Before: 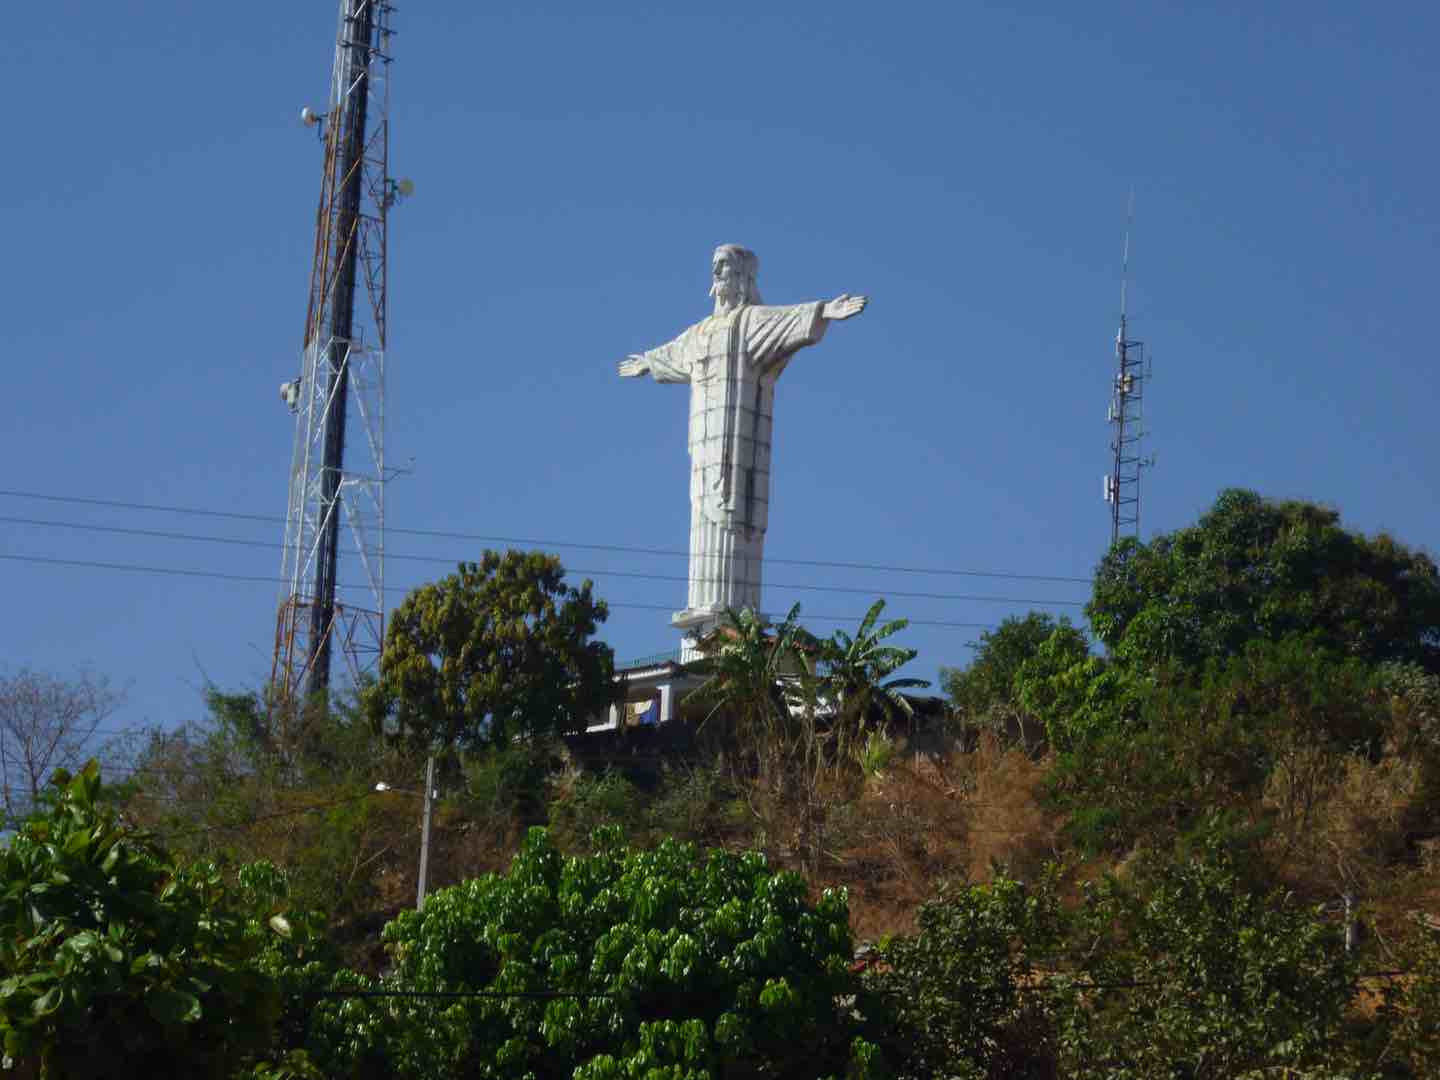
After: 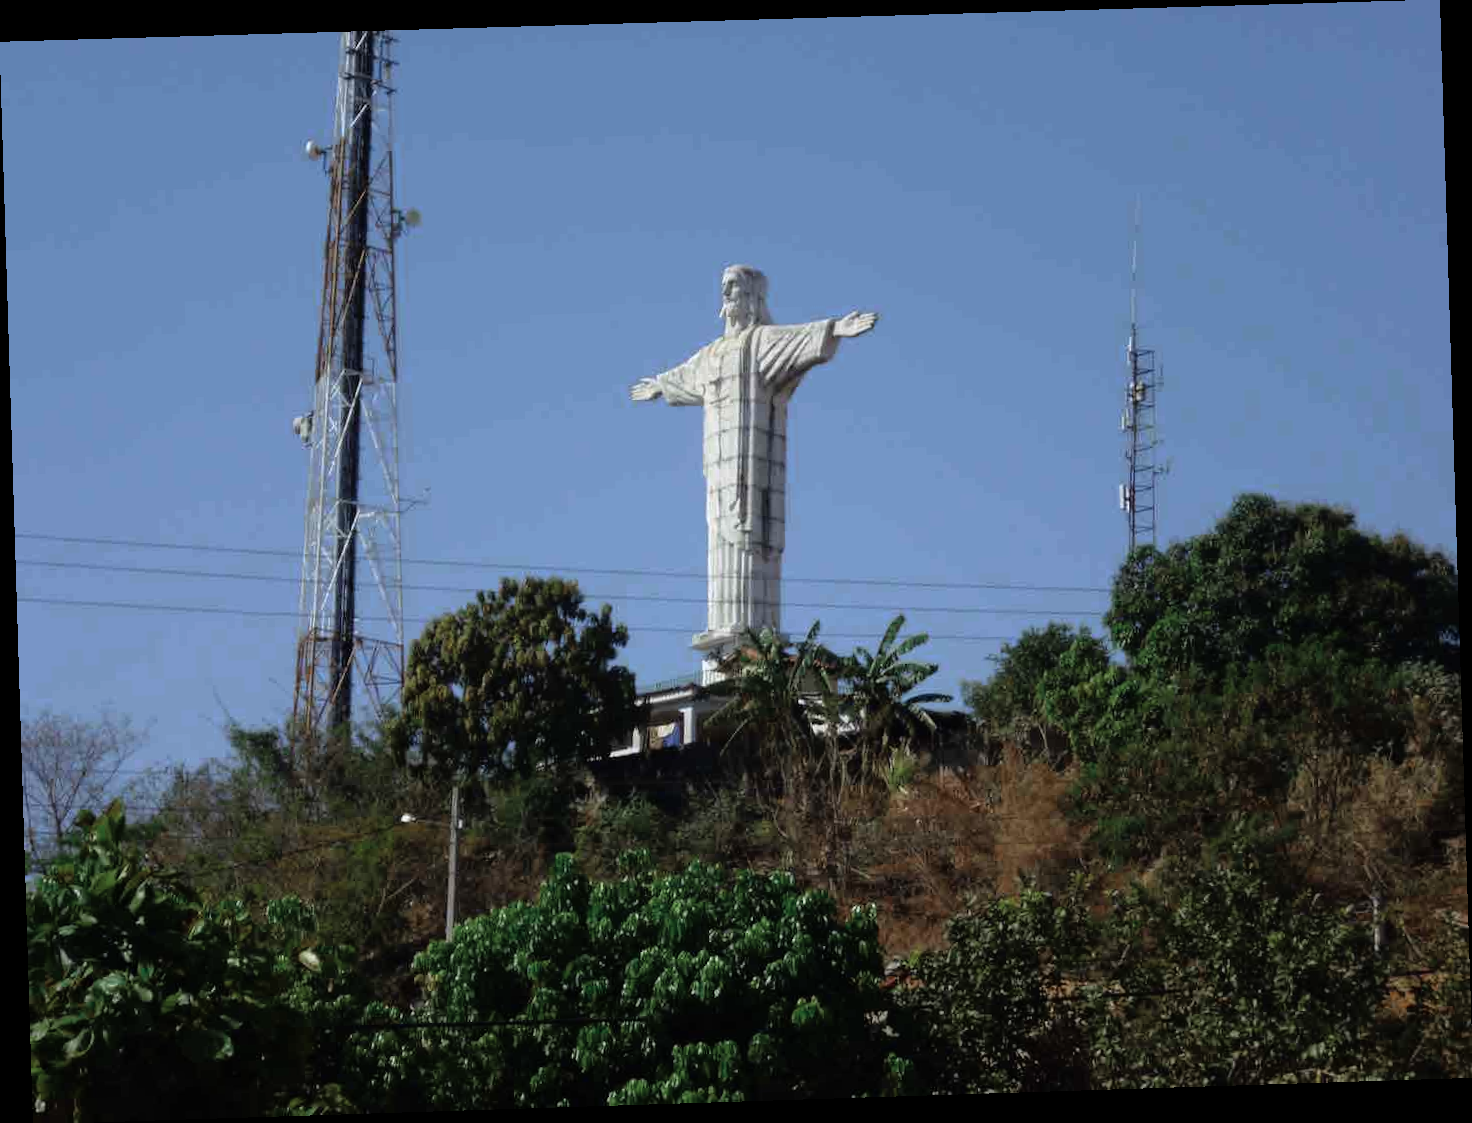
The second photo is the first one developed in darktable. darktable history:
exposure: exposure -0.01 EV, compensate highlight preservation false
rotate and perspective: rotation -1.77°, lens shift (horizontal) 0.004, automatic cropping off
color zones: curves: ch0 [(0, 0.5) (0.125, 0.4) (0.25, 0.5) (0.375, 0.4) (0.5, 0.4) (0.625, 0.6) (0.75, 0.6) (0.875, 0.5)]; ch1 [(0, 0.35) (0.125, 0.45) (0.25, 0.35) (0.375, 0.35) (0.5, 0.35) (0.625, 0.35) (0.75, 0.45) (0.875, 0.35)]; ch2 [(0, 0.6) (0.125, 0.5) (0.25, 0.5) (0.375, 0.6) (0.5, 0.6) (0.625, 0.5) (0.75, 0.5) (0.875, 0.5)]
rgb curve: curves: ch0 [(0, 0) (0.136, 0.078) (0.262, 0.245) (0.414, 0.42) (1, 1)], compensate middle gray true, preserve colors basic power
